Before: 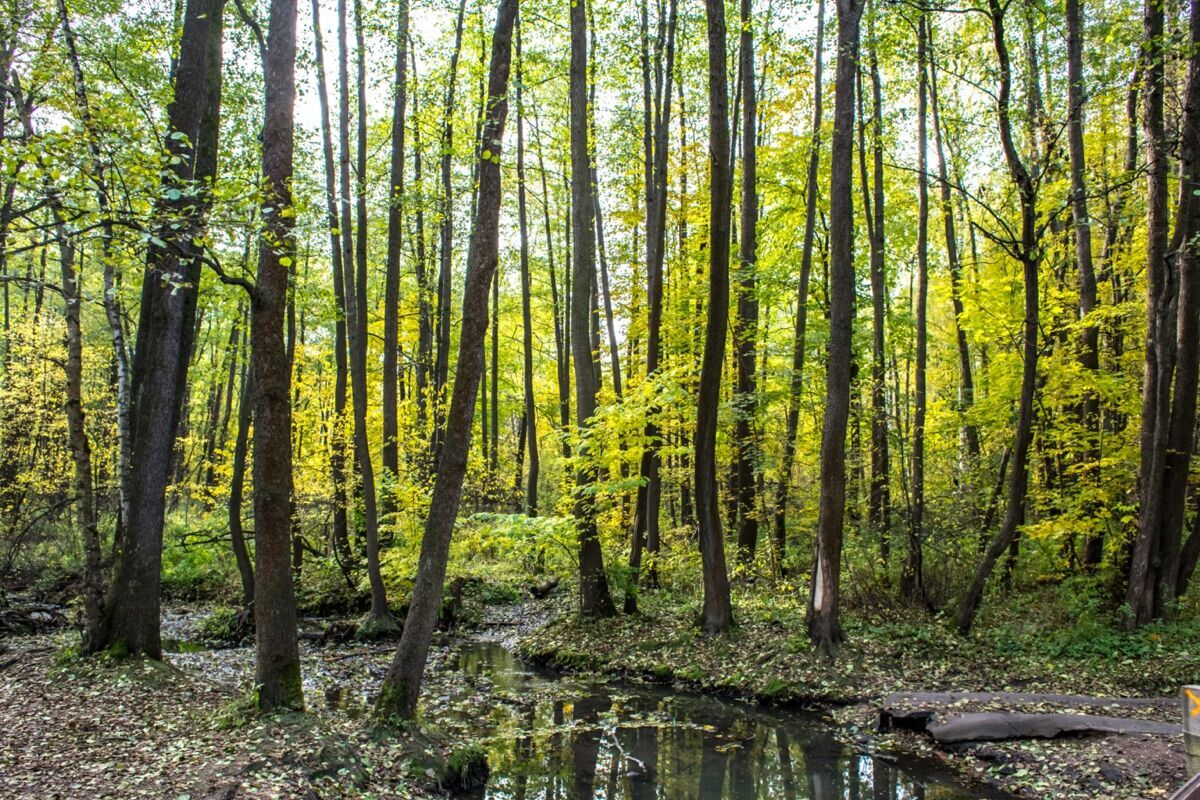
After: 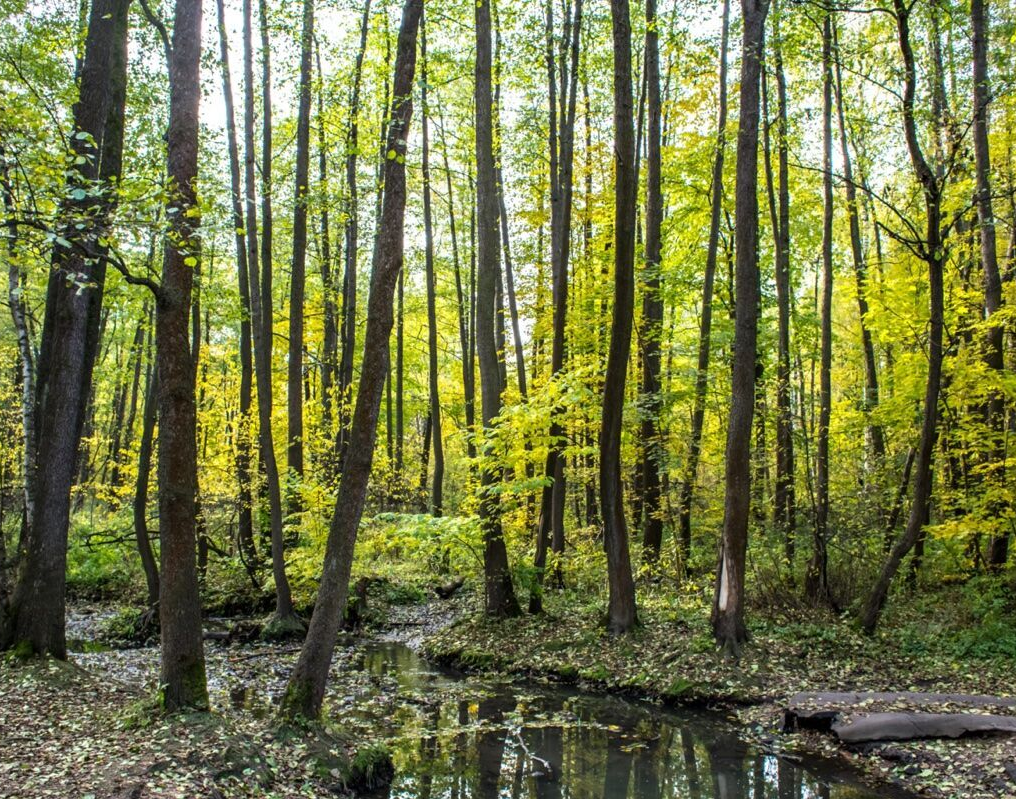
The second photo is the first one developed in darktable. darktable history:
crop: left 7.953%, right 7.374%
